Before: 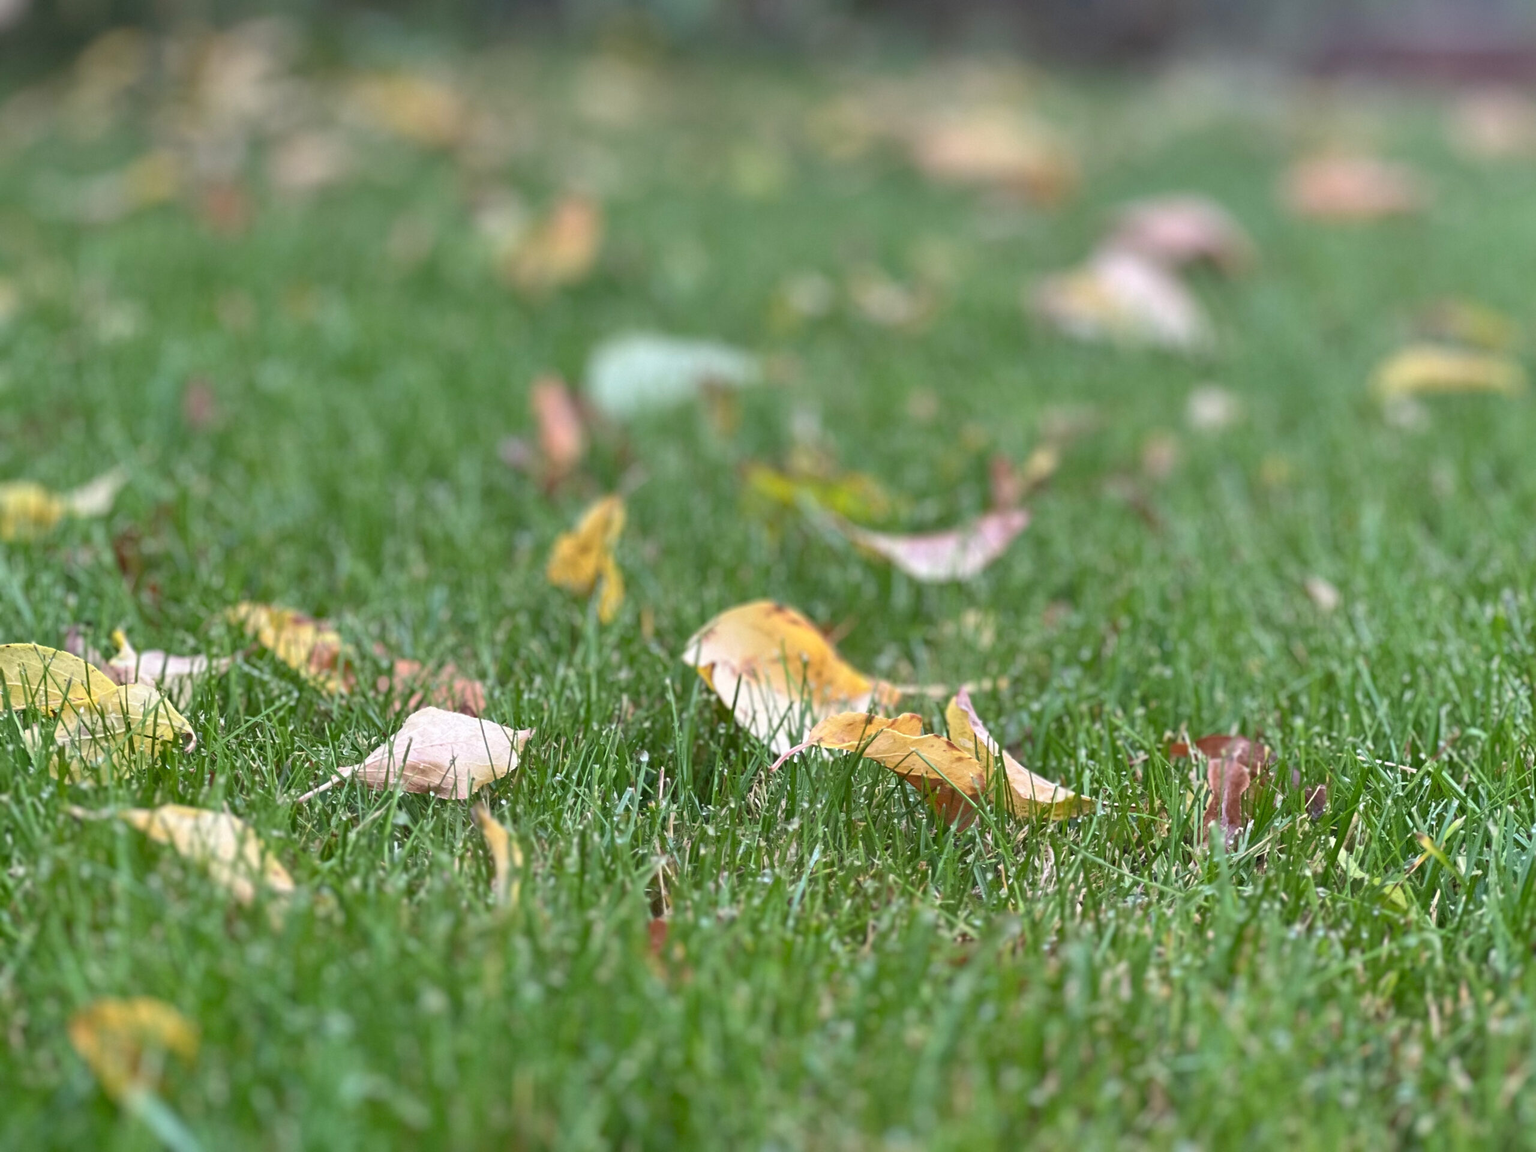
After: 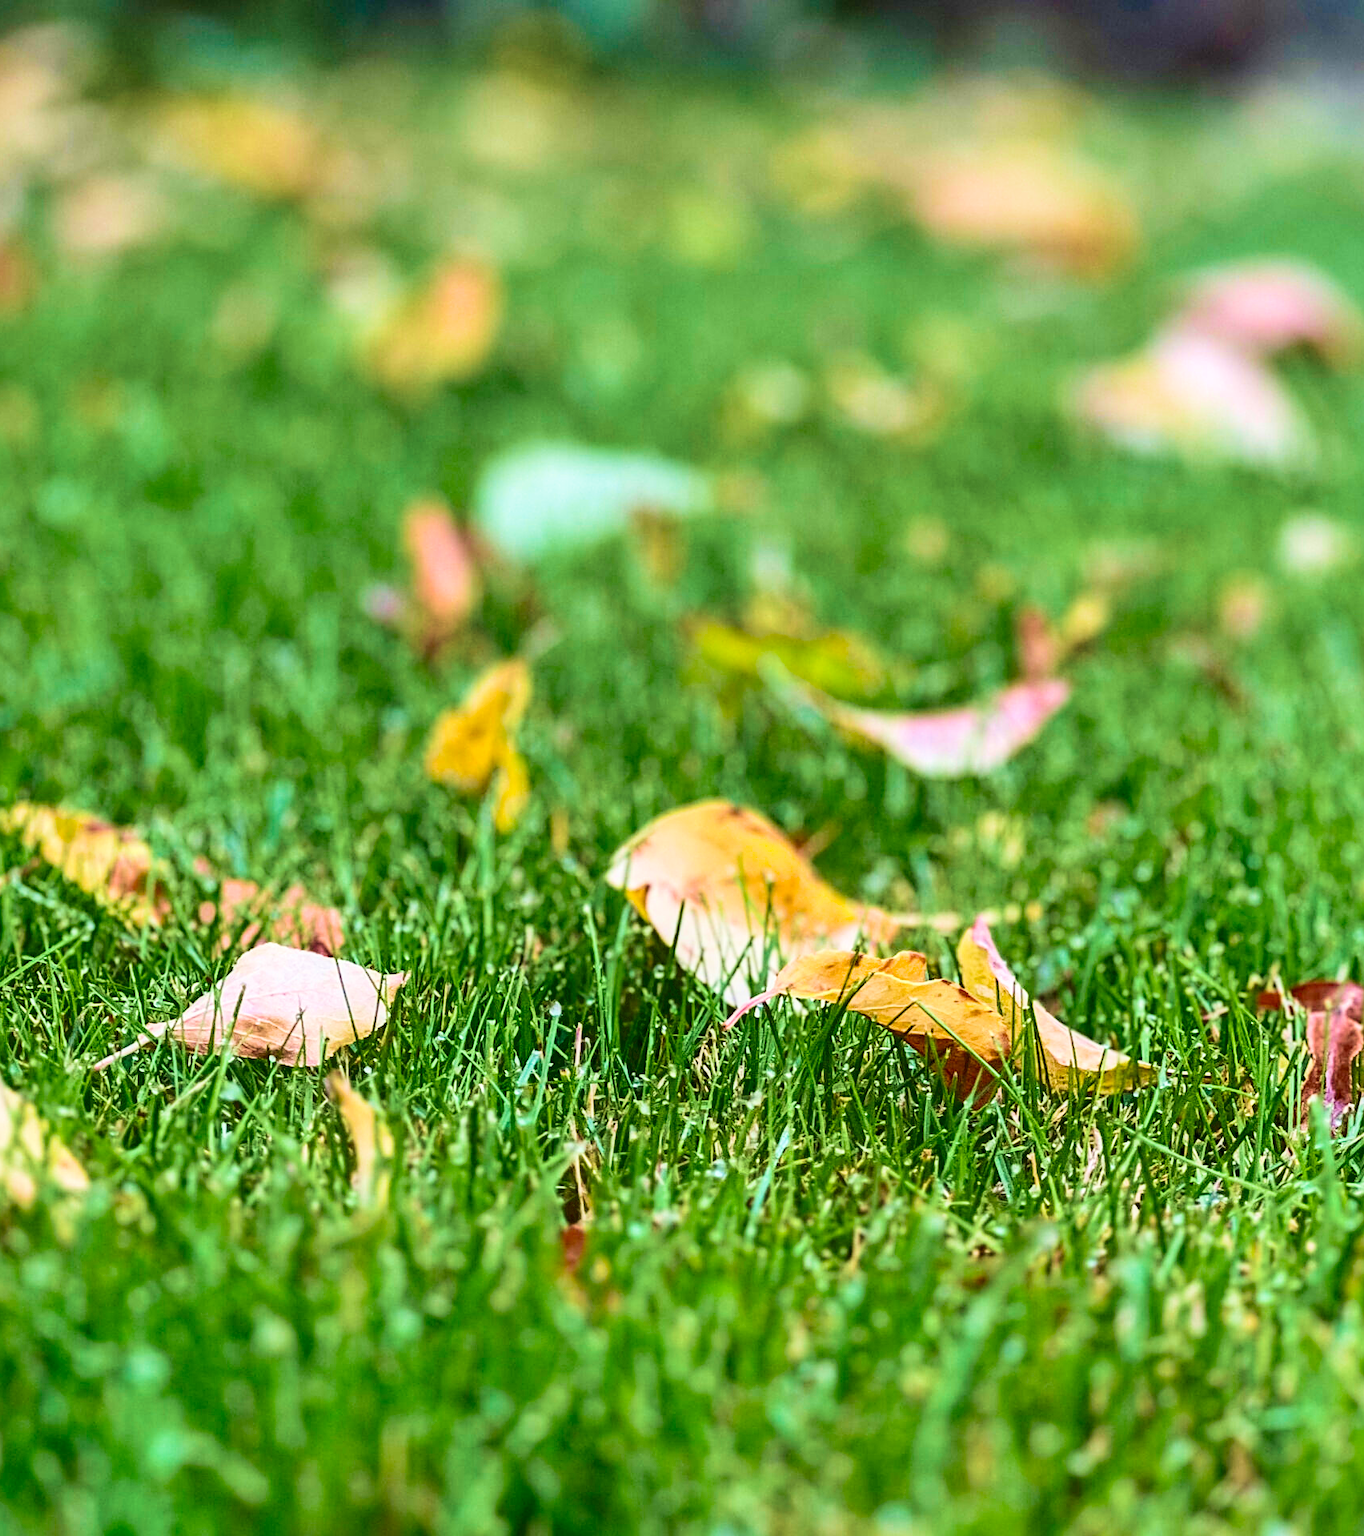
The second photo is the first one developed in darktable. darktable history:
sharpen: on, module defaults
velvia: strength 74.1%
color balance rgb: power › hue 74.54°, perceptual saturation grading › global saturation 25.395%, perceptual brilliance grading › global brilliance 10.546%, global vibrance 15.2%
local contrast: on, module defaults
filmic rgb: black relative exposure -7.65 EV, white relative exposure 4.56 EV, threshold 5.97 EV, hardness 3.61, enable highlight reconstruction true
exposure: black level correction 0.001, exposure 0.499 EV, compensate highlight preservation false
crop and rotate: left 14.86%, right 18.505%
contrast brightness saturation: contrast 0.239, brightness -0.238, saturation 0.137
